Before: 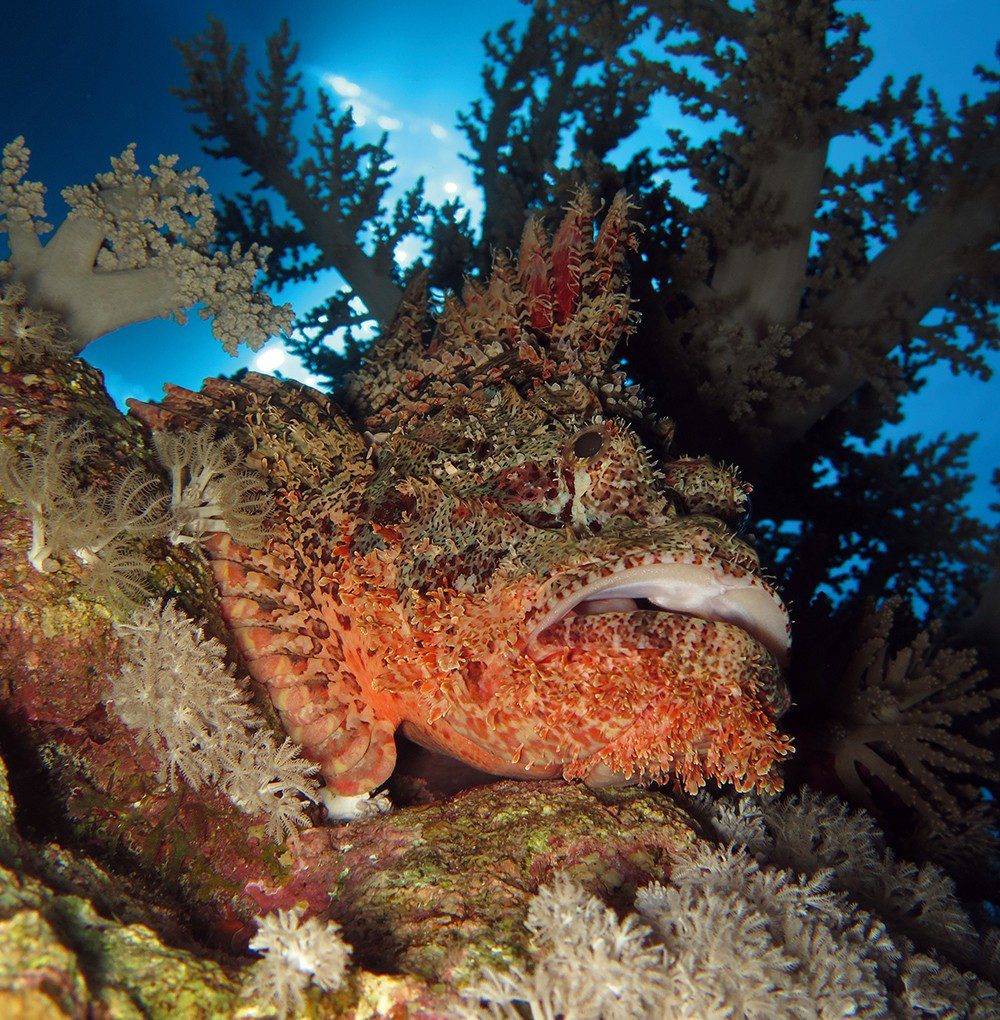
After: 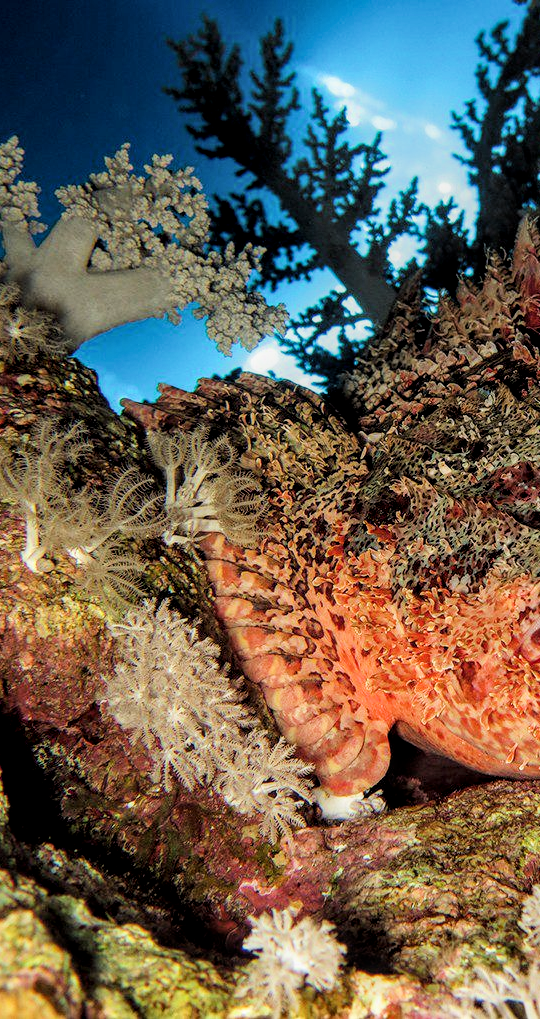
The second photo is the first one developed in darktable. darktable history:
exposure: black level correction 0, exposure 0.498 EV, compensate highlight preservation false
color balance rgb: perceptual saturation grading › global saturation 0.751%, global vibrance 9.573%
crop: left 0.663%, right 45.278%, bottom 0.082%
filmic rgb: black relative exposure -5.13 EV, white relative exposure 3.97 EV, threshold 2.98 EV, hardness 2.91, contrast 1.297, highlights saturation mix -11.31%, enable highlight reconstruction true
local contrast: detail 130%
